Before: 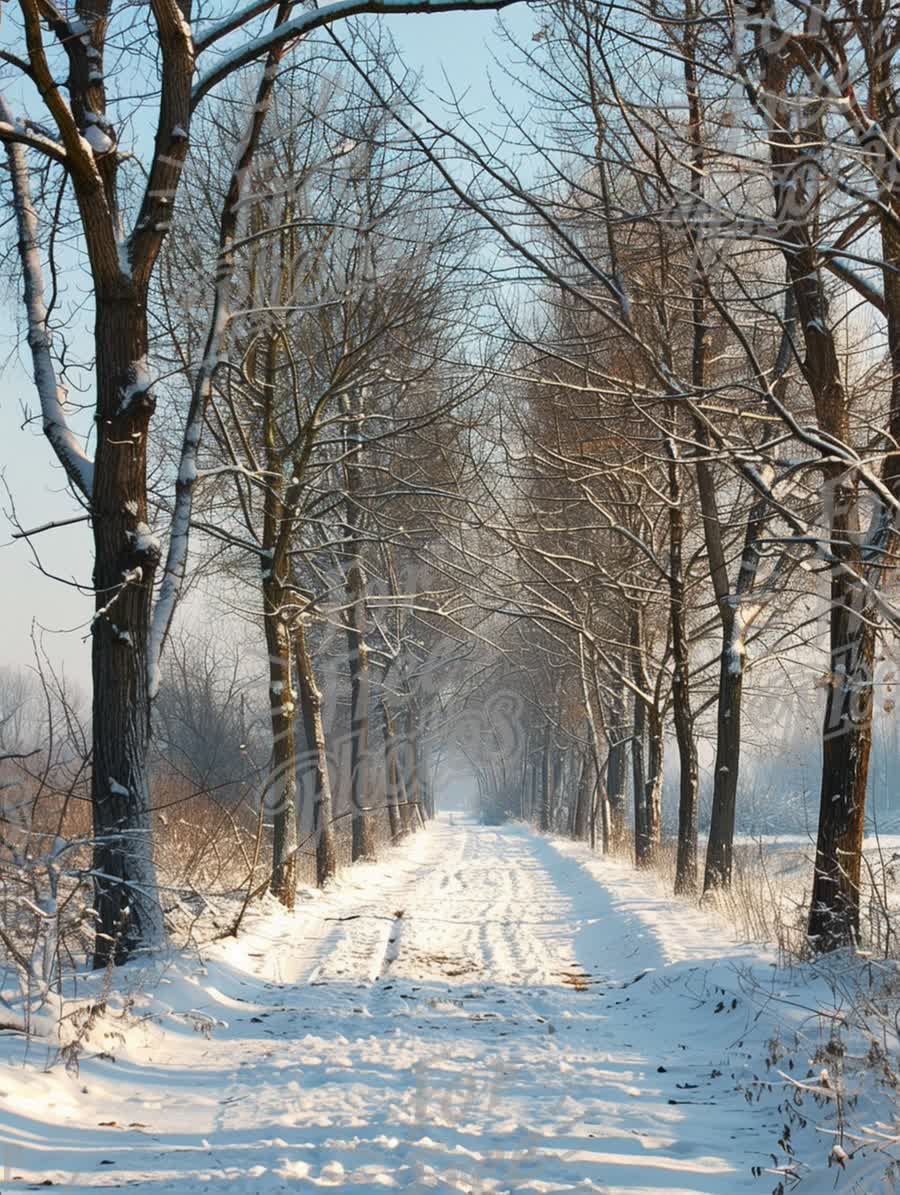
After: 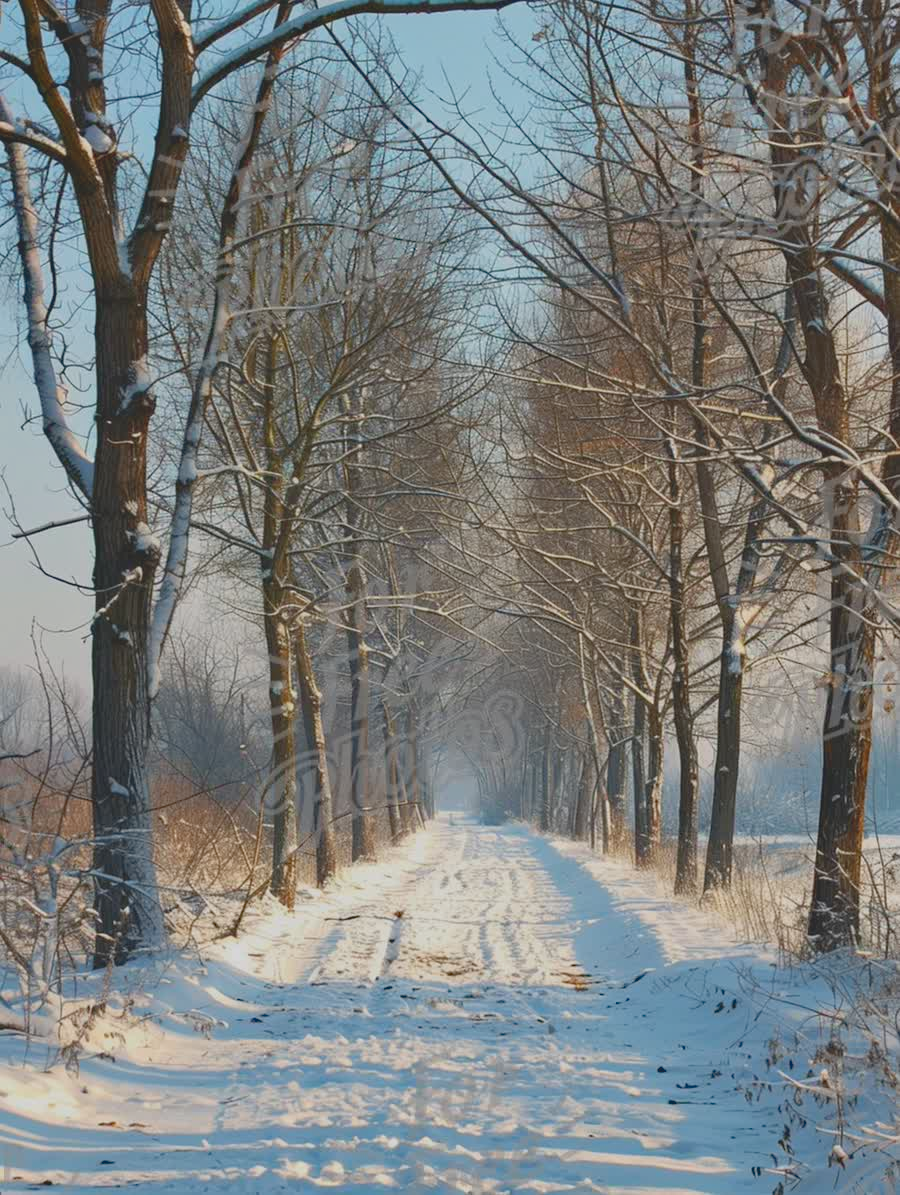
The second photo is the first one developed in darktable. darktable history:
tone equalizer: on, module defaults
contrast brightness saturation: contrast -0.288
haze removal: compatibility mode true, adaptive false
